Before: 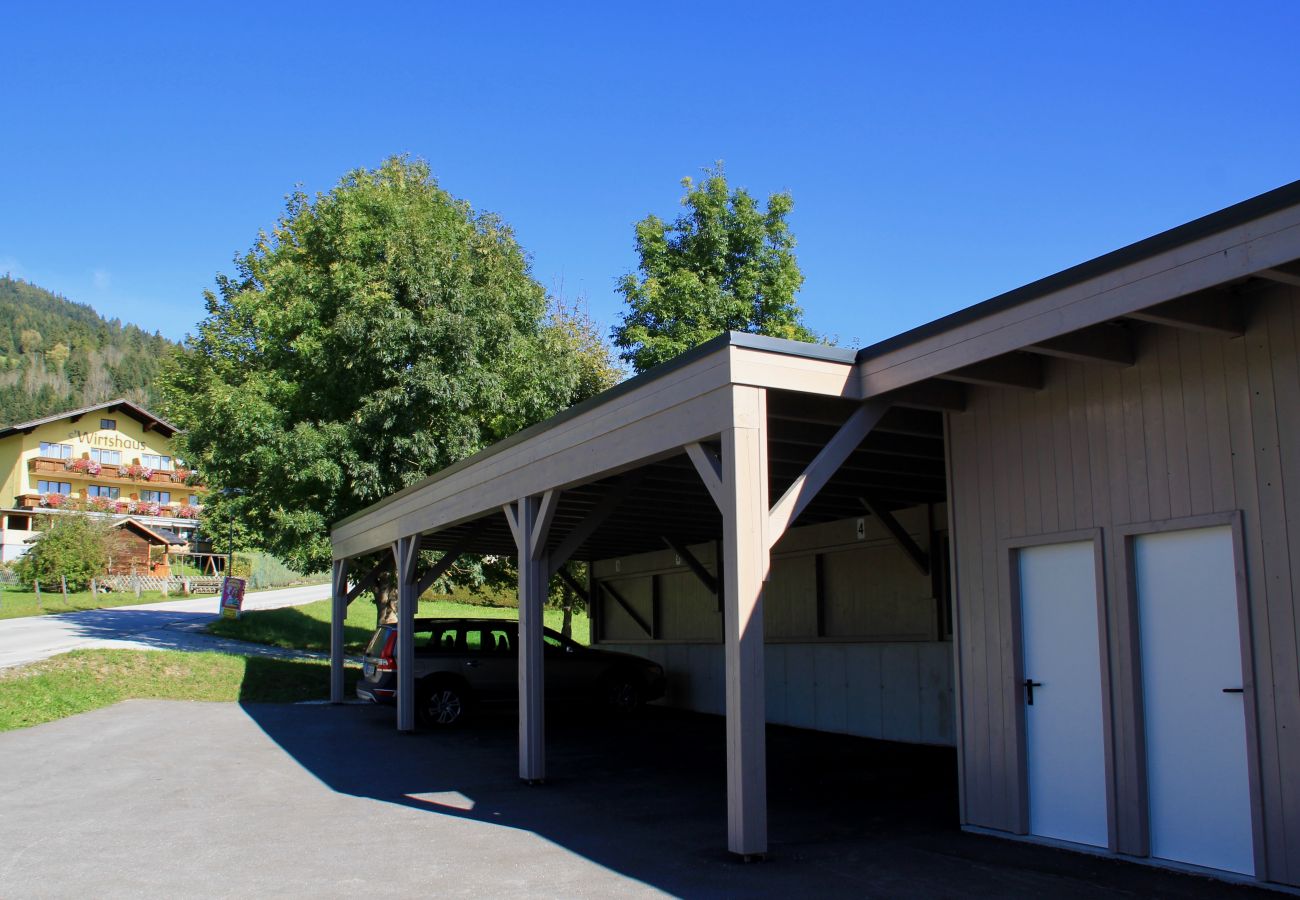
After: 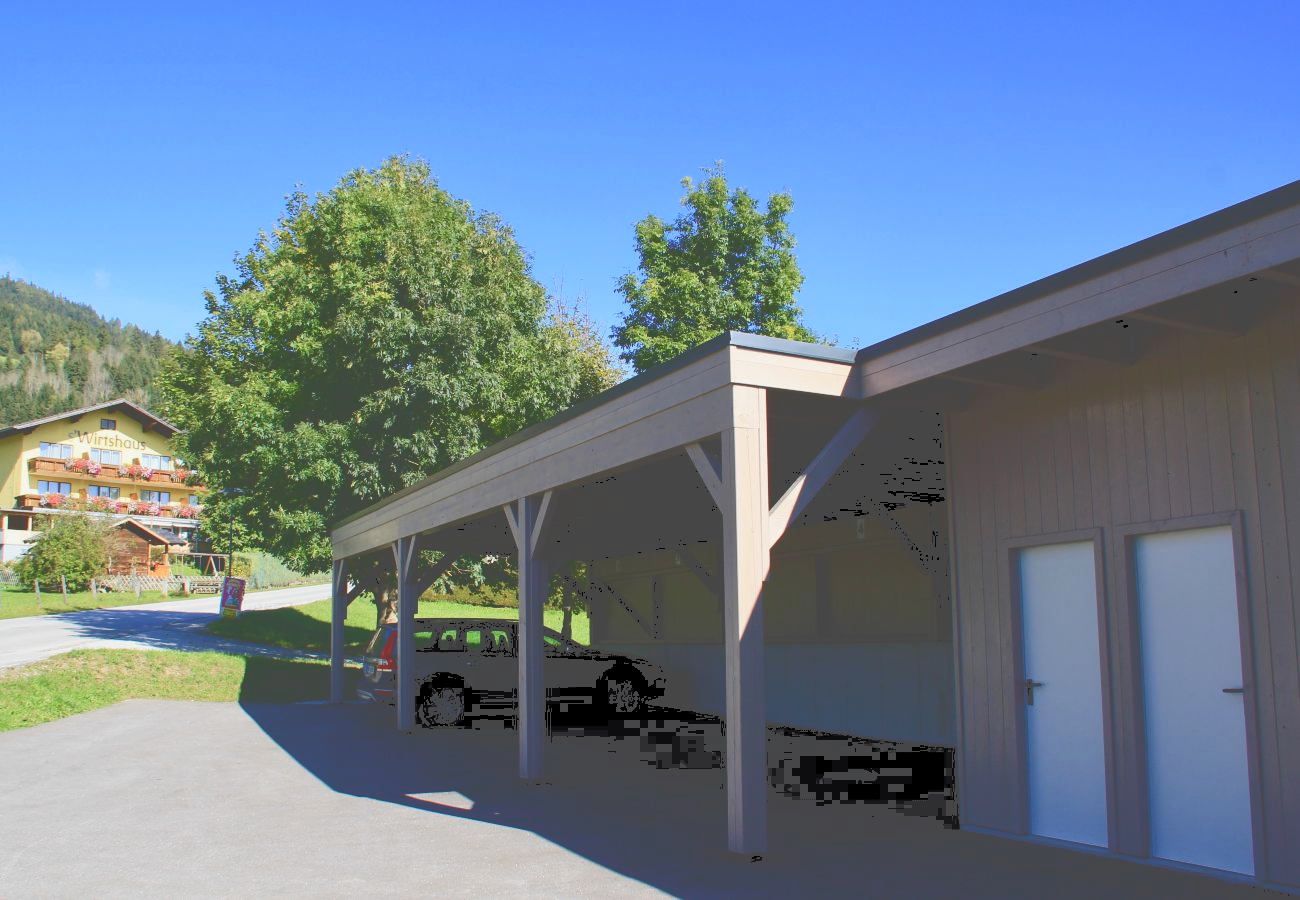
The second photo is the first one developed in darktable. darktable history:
tone curve: curves: ch0 [(0, 0) (0.003, 0.299) (0.011, 0.299) (0.025, 0.299) (0.044, 0.299) (0.069, 0.3) (0.1, 0.306) (0.136, 0.316) (0.177, 0.326) (0.224, 0.338) (0.277, 0.366) (0.335, 0.406) (0.399, 0.462) (0.468, 0.533) (0.543, 0.607) (0.623, 0.7) (0.709, 0.775) (0.801, 0.843) (0.898, 0.903) (1, 1)], color space Lab, independent channels, preserve colors none
